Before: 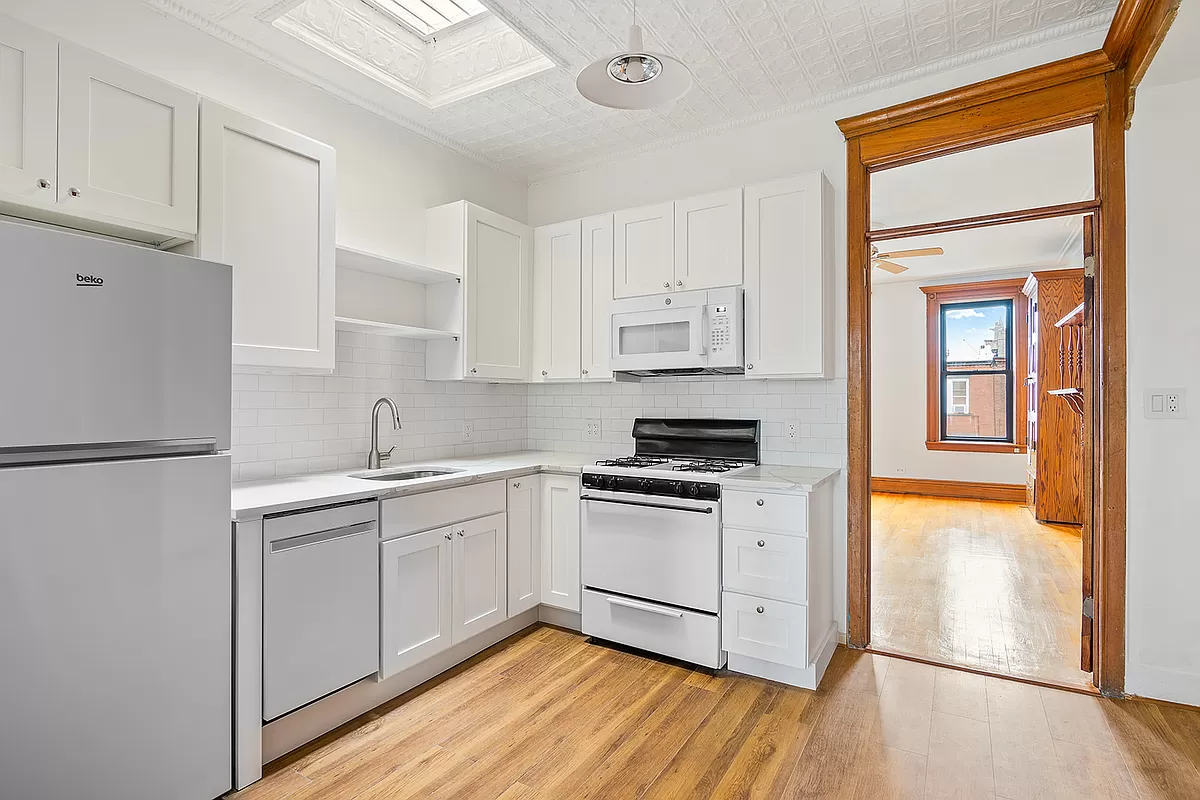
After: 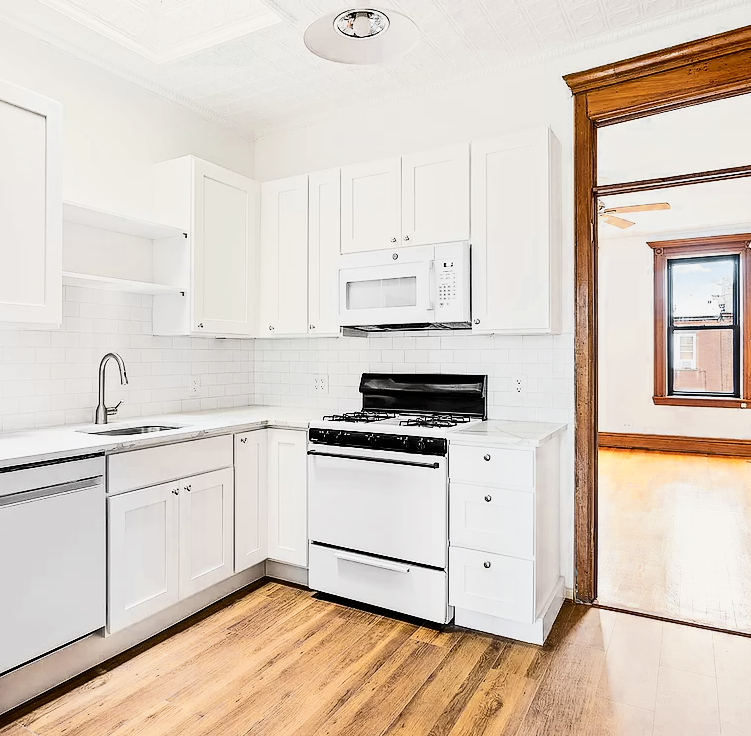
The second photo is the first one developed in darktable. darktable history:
color zones: curves: ch0 [(0.035, 0.242) (0.25, 0.5) (0.384, 0.214) (0.488, 0.255) (0.75, 0.5)]; ch1 [(0.063, 0.379) (0.25, 0.5) (0.354, 0.201) (0.489, 0.085) (0.729, 0.271)]; ch2 [(0.25, 0.5) (0.38, 0.517) (0.442, 0.51) (0.735, 0.456)]
contrast brightness saturation: contrast 0.375, brightness 0.098
crop and rotate: left 22.817%, top 5.633%, right 14.572%, bottom 2.301%
filmic rgb: black relative exposure -7.65 EV, white relative exposure 4.56 EV, hardness 3.61, contrast 1.25, iterations of high-quality reconstruction 0
